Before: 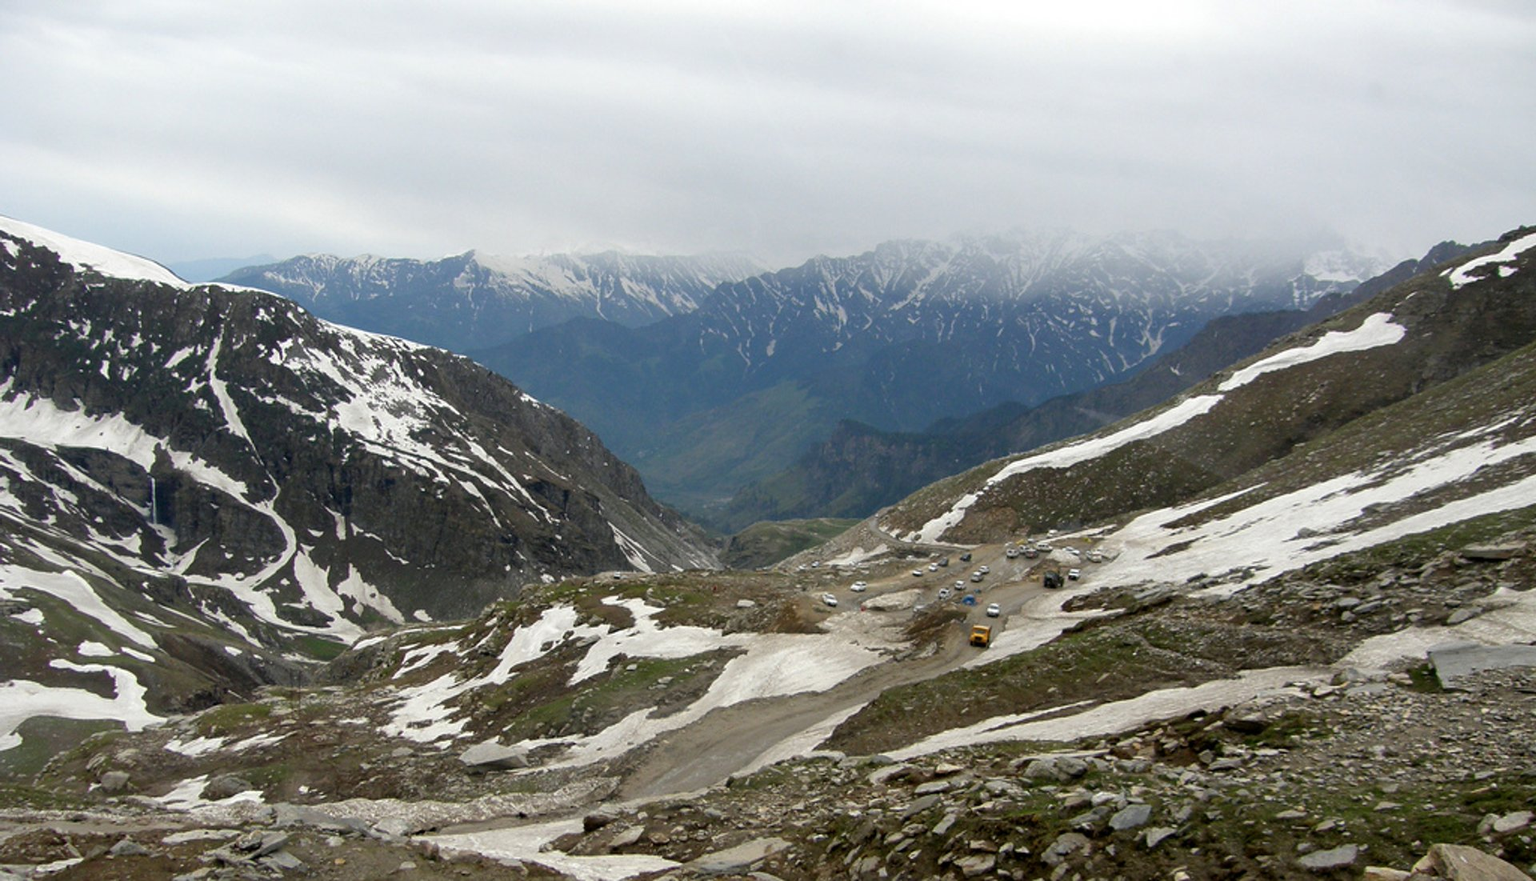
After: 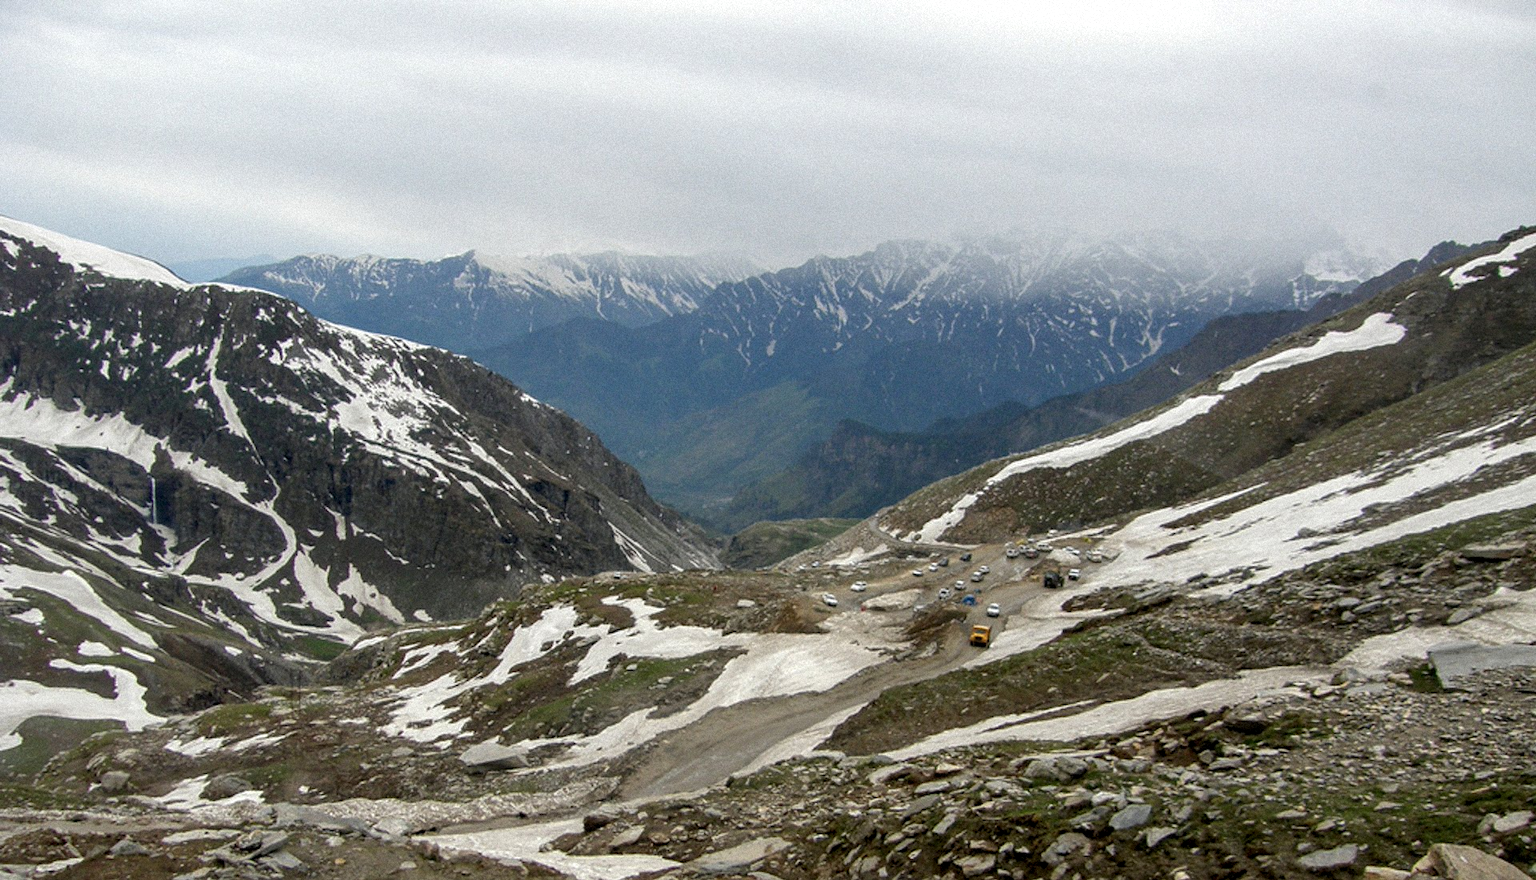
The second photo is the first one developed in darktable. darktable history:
local contrast: on, module defaults
grain: mid-tones bias 0%
